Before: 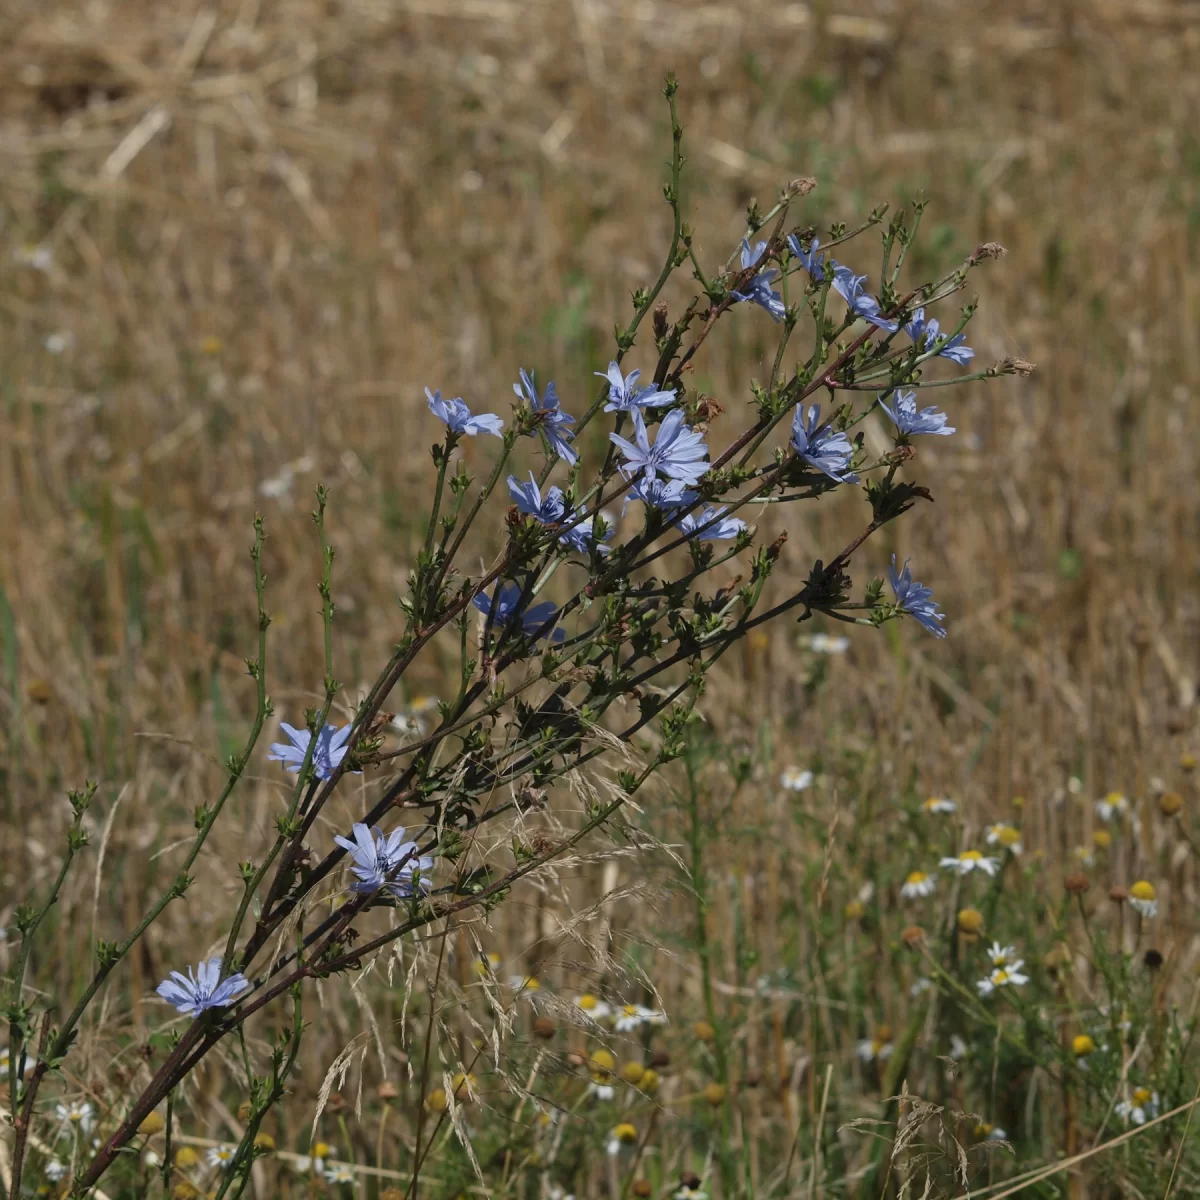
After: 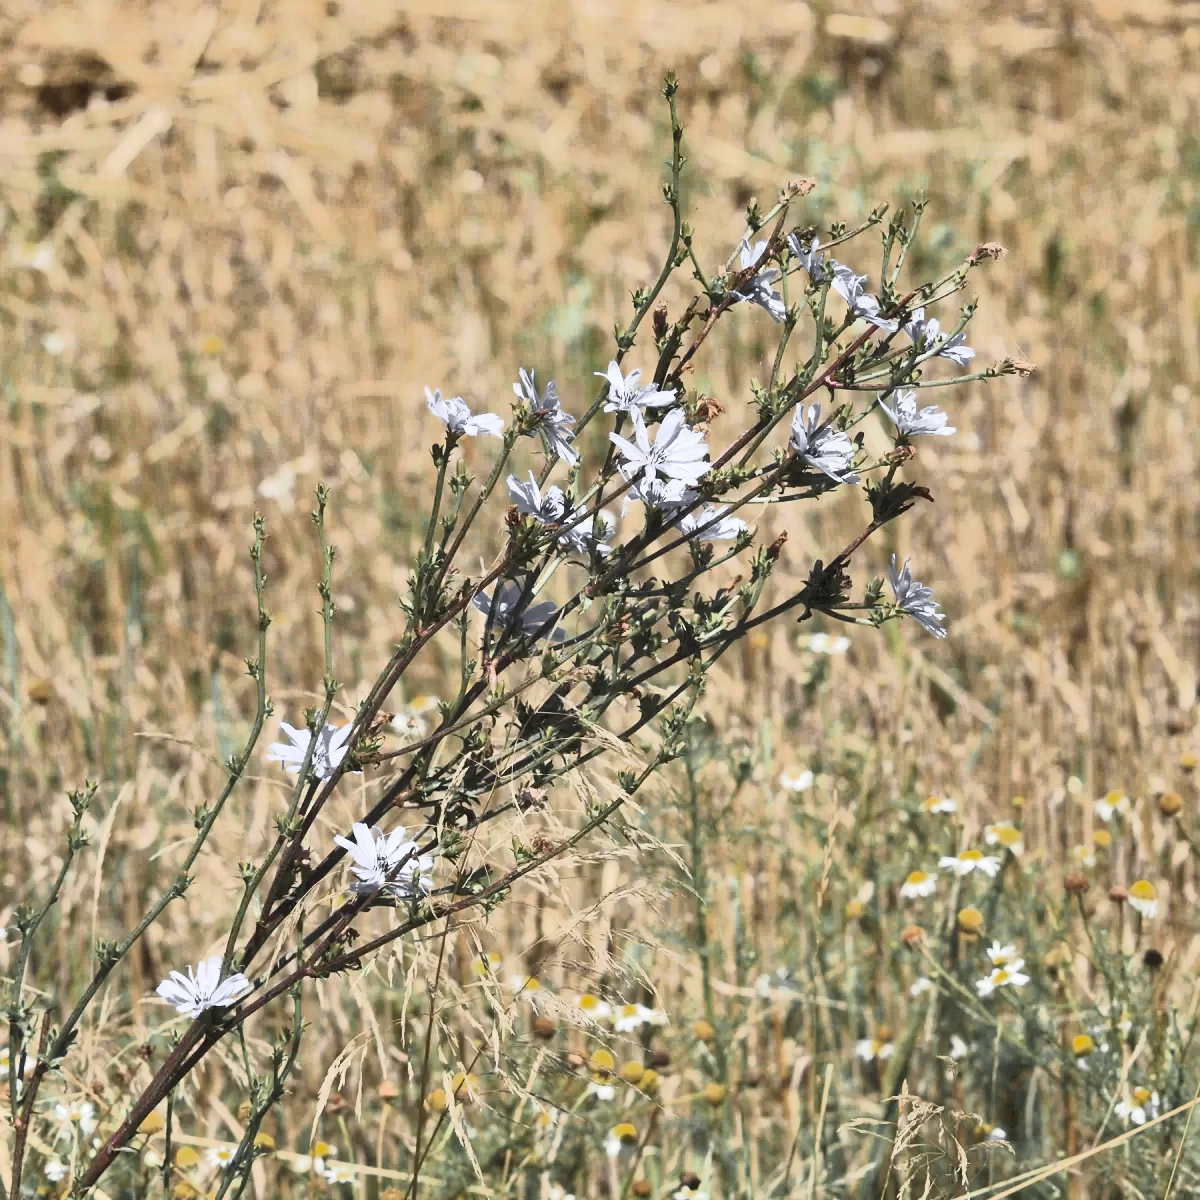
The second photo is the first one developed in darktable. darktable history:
shadows and highlights: shadows 22.34, highlights -49.07, soften with gaussian
tone curve: curves: ch0 [(0, 0) (0.003, 0.005) (0.011, 0.018) (0.025, 0.041) (0.044, 0.072) (0.069, 0.113) (0.1, 0.163) (0.136, 0.221) (0.177, 0.289) (0.224, 0.366) (0.277, 0.452) (0.335, 0.546) (0.399, 0.65) (0.468, 0.763) (0.543, 0.885) (0.623, 0.93) (0.709, 0.946) (0.801, 0.963) (0.898, 0.981) (1, 1)], color space Lab, independent channels, preserve colors none
exposure: black level correction 0, exposure 0.499 EV, compensate highlight preservation false
color zones: curves: ch0 [(0.004, 0.388) (0.125, 0.392) (0.25, 0.404) (0.375, 0.5) (0.5, 0.5) (0.625, 0.5) (0.75, 0.5) (0.875, 0.5)]; ch1 [(0, 0.5) (0.125, 0.5) (0.25, 0.5) (0.375, 0.124) (0.524, 0.124) (0.645, 0.128) (0.789, 0.132) (0.914, 0.096) (0.998, 0.068)]
